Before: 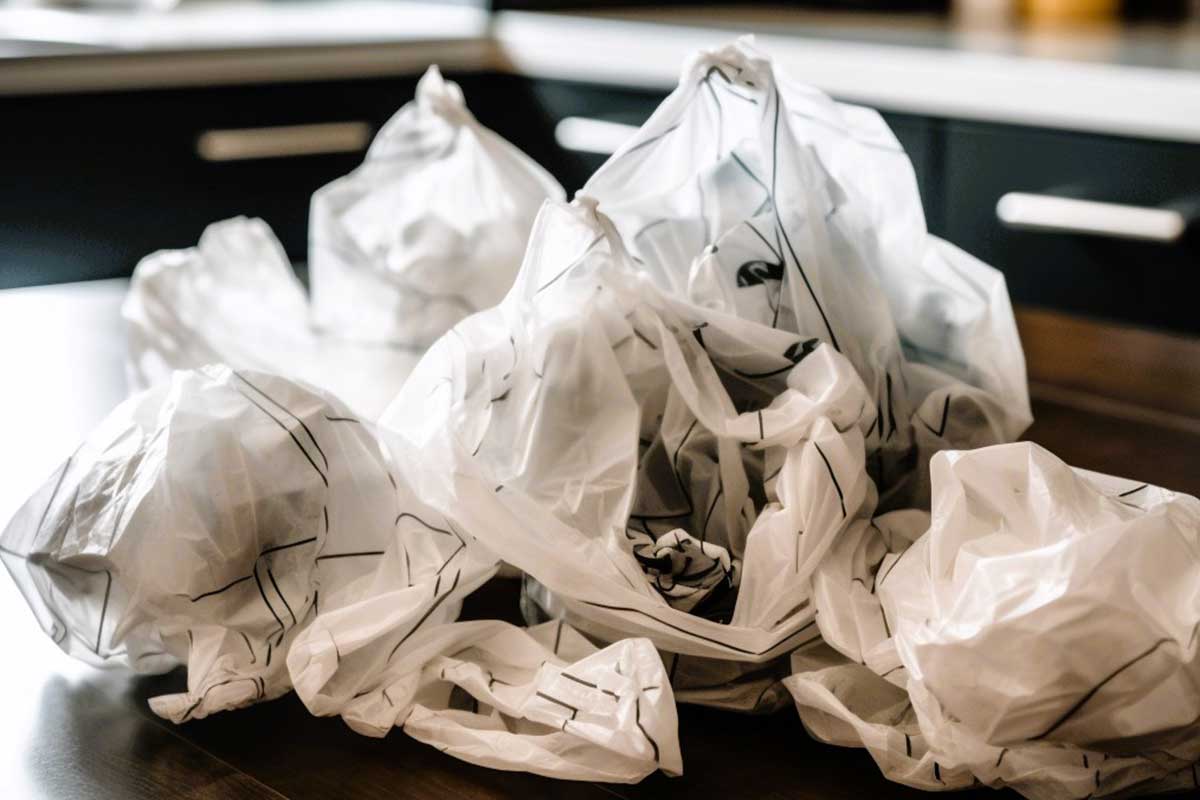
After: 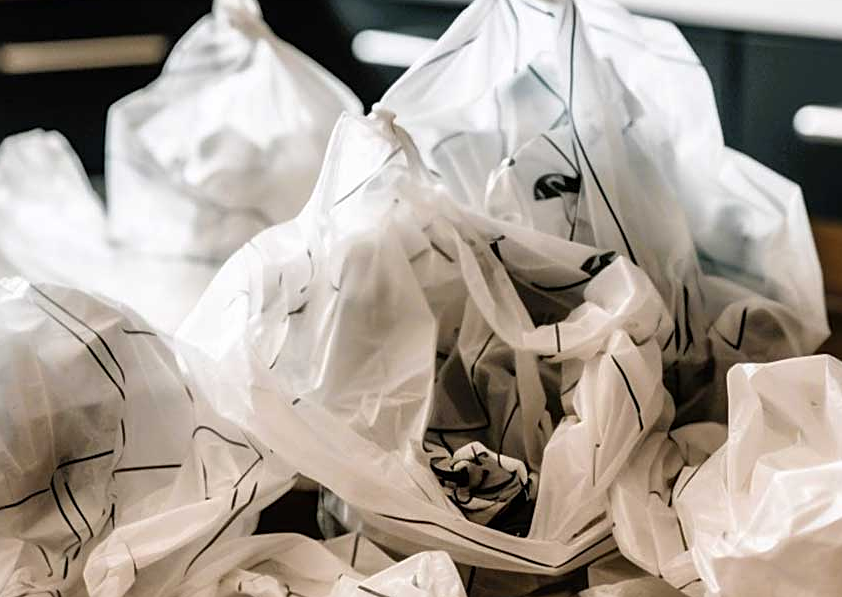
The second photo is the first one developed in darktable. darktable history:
sharpen: on, module defaults
crop and rotate: left 16.958%, top 10.883%, right 12.854%, bottom 14.491%
